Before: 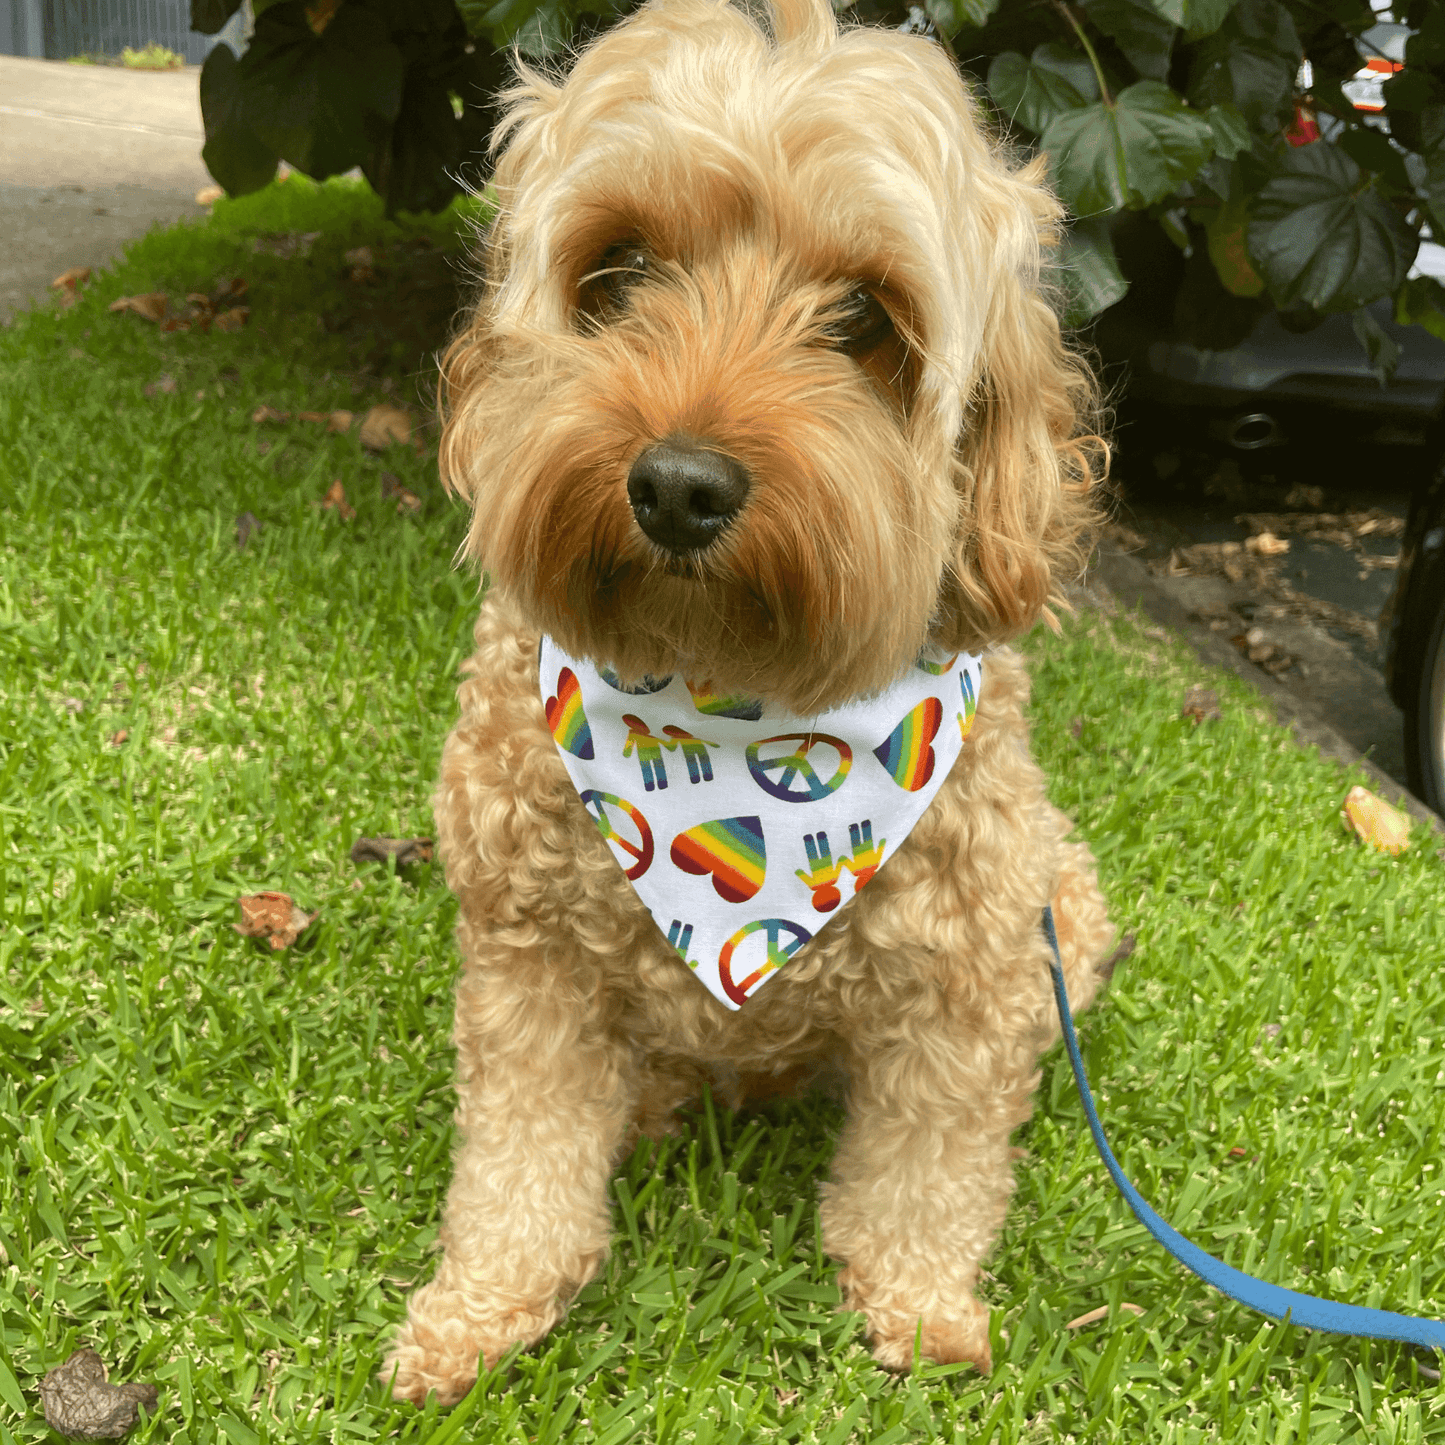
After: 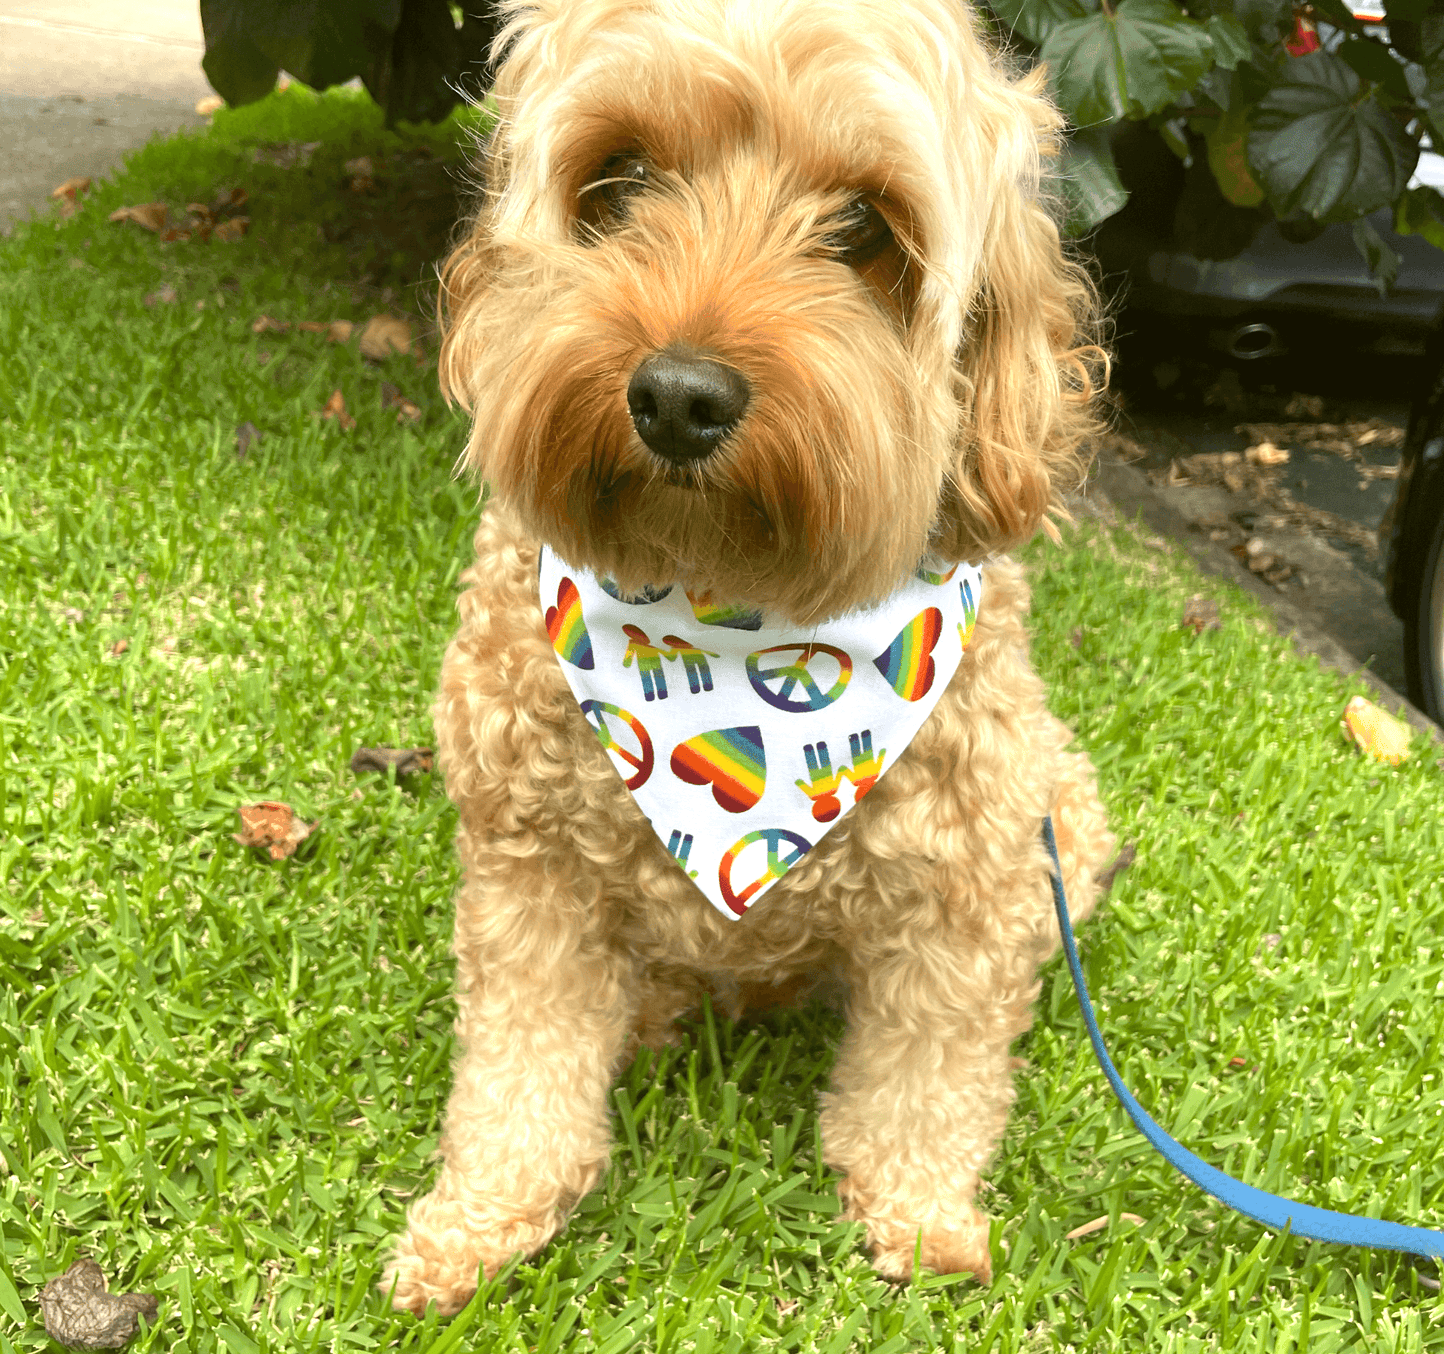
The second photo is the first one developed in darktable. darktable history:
exposure: black level correction 0.001, exposure 0.5 EV, compensate highlight preservation false
crop and rotate: top 6.245%
